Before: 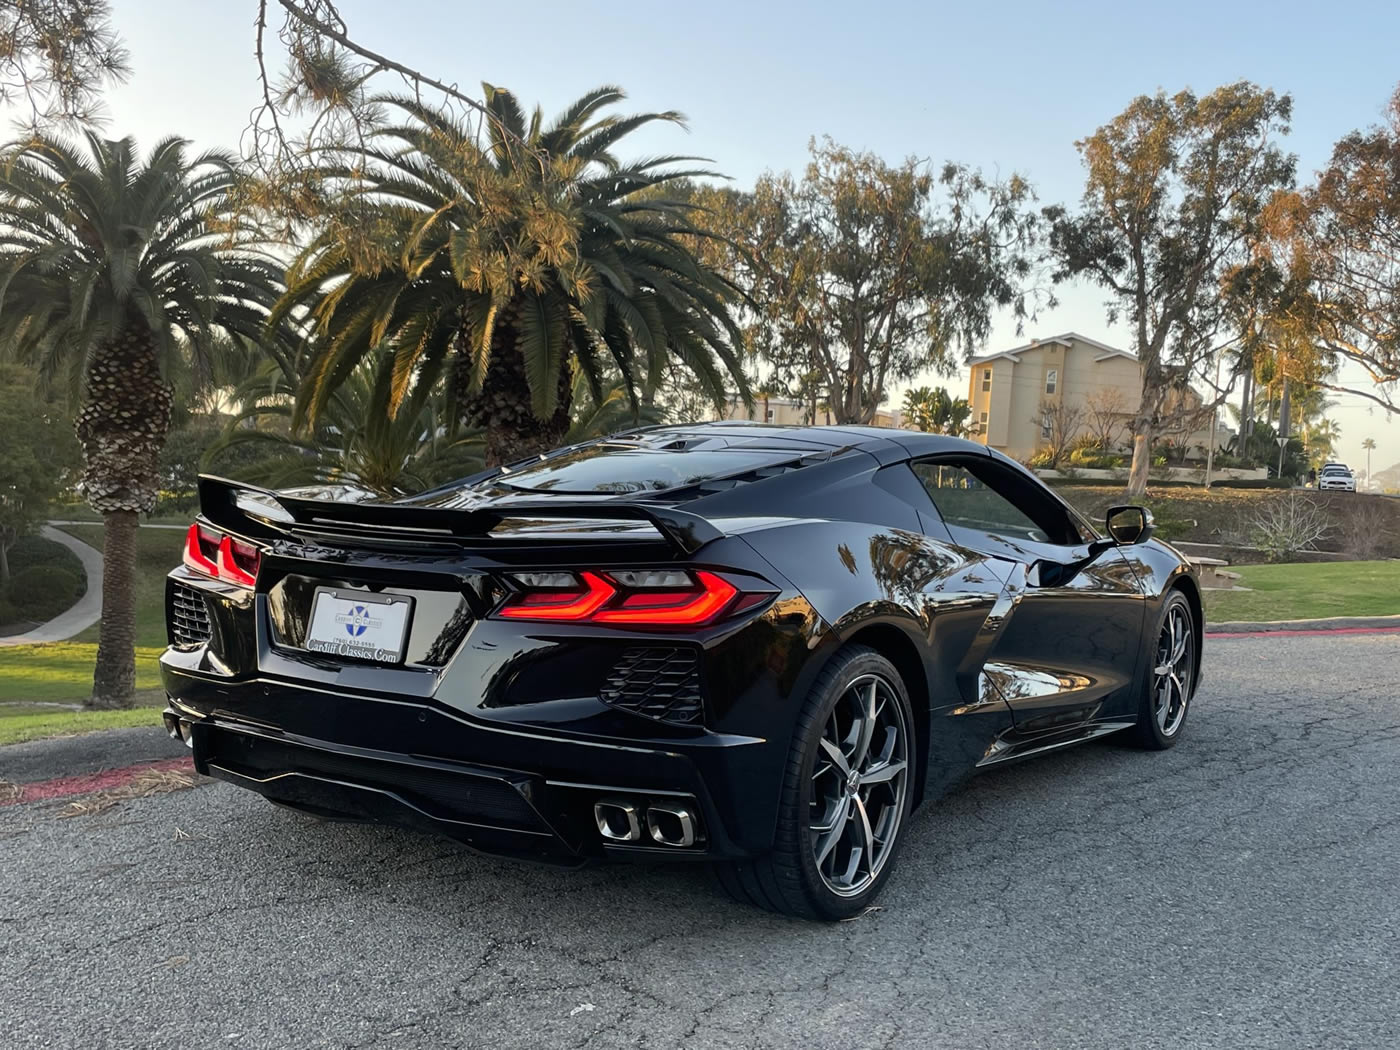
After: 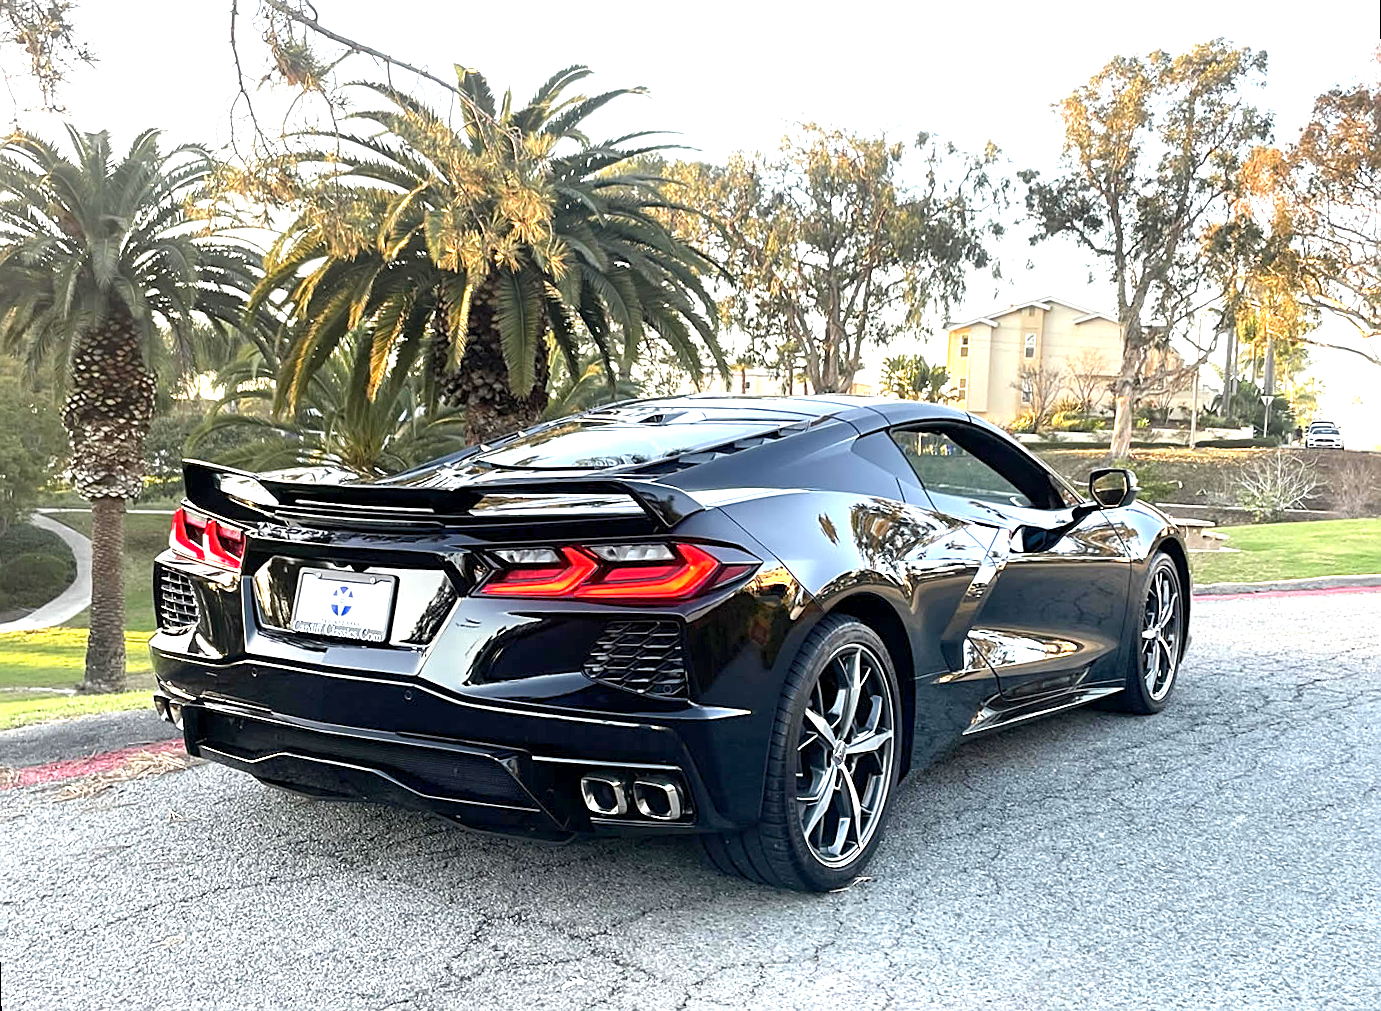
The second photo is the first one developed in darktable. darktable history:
rotate and perspective: rotation -1.32°, lens shift (horizontal) -0.031, crop left 0.015, crop right 0.985, crop top 0.047, crop bottom 0.982
exposure: black level correction 0.001, exposure 1.735 EV, compensate highlight preservation false
sharpen: on, module defaults
